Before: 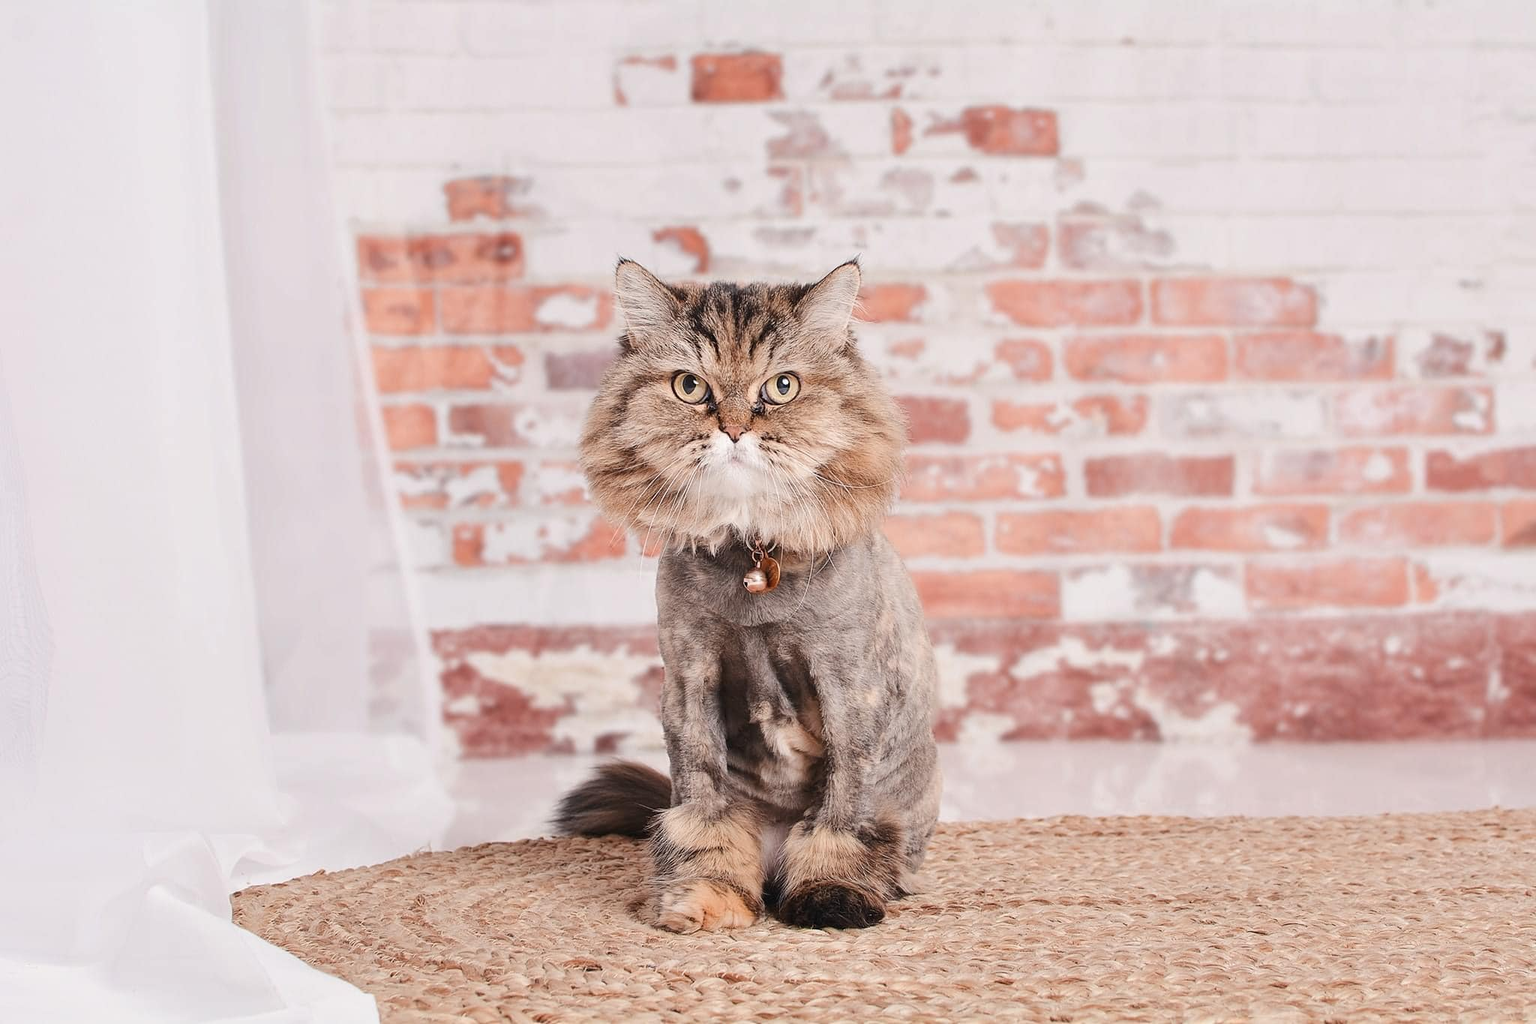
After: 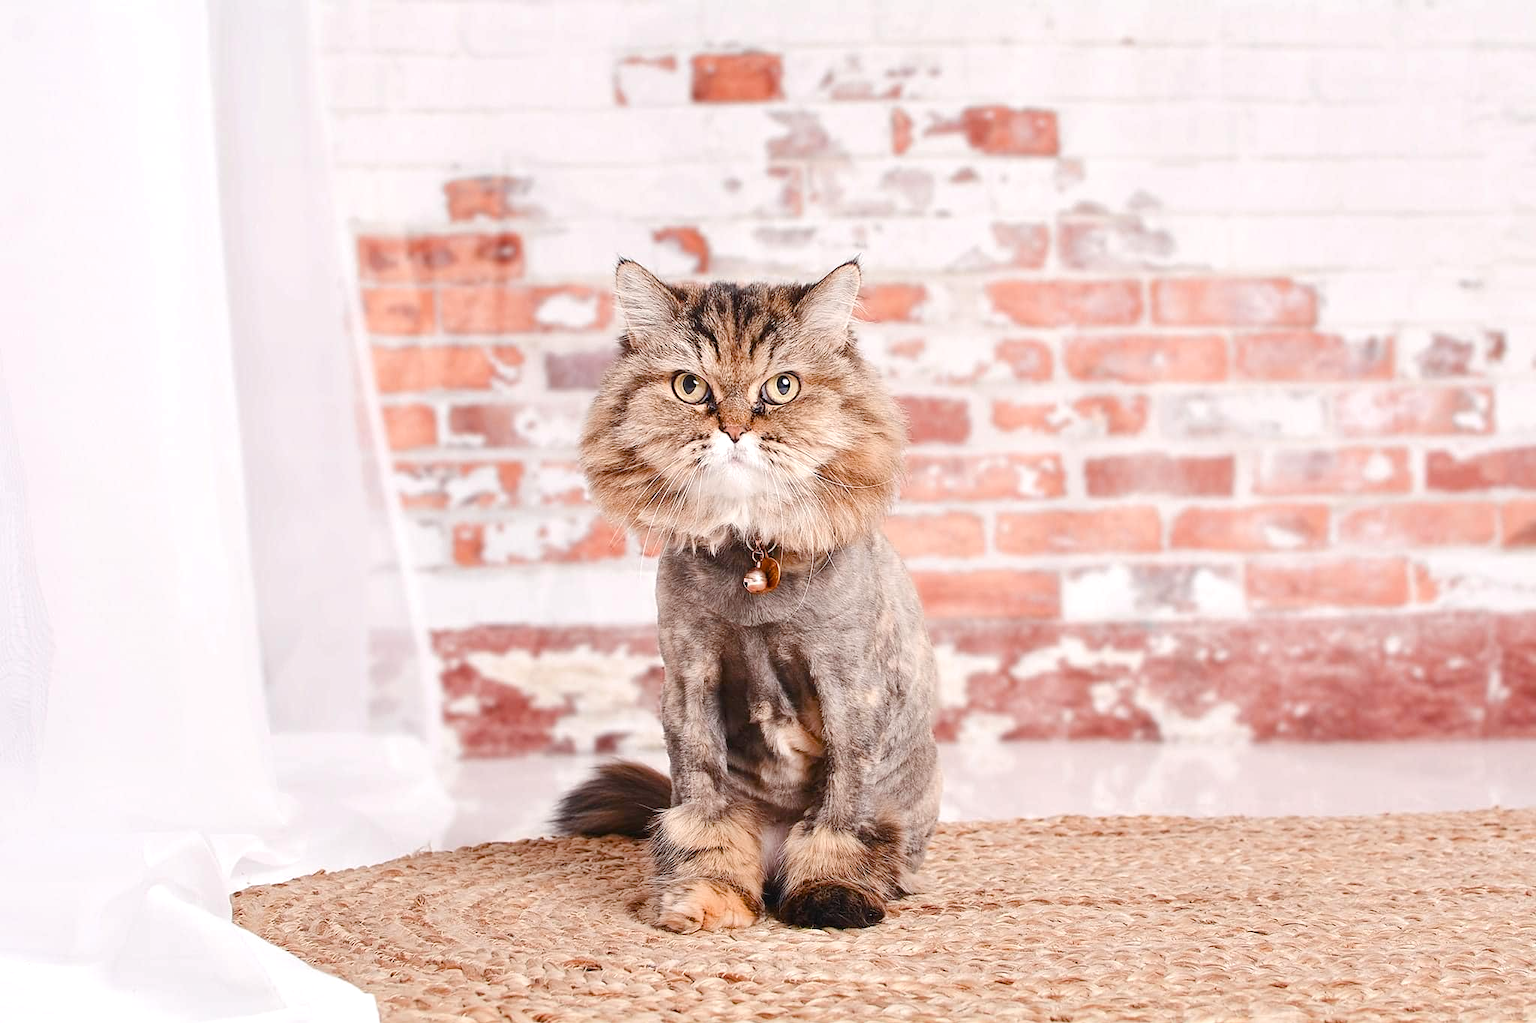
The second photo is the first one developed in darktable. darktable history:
color balance rgb: shadows lift › luminance 0.808%, shadows lift › chroma 0.256%, shadows lift › hue 19.09°, perceptual saturation grading › global saturation 20%, perceptual saturation grading › highlights -25.34%, perceptual saturation grading › shadows 49.346%, perceptual brilliance grading › highlights 8.197%, perceptual brilliance grading › mid-tones 2.939%, perceptual brilliance grading › shadows 1.743%
